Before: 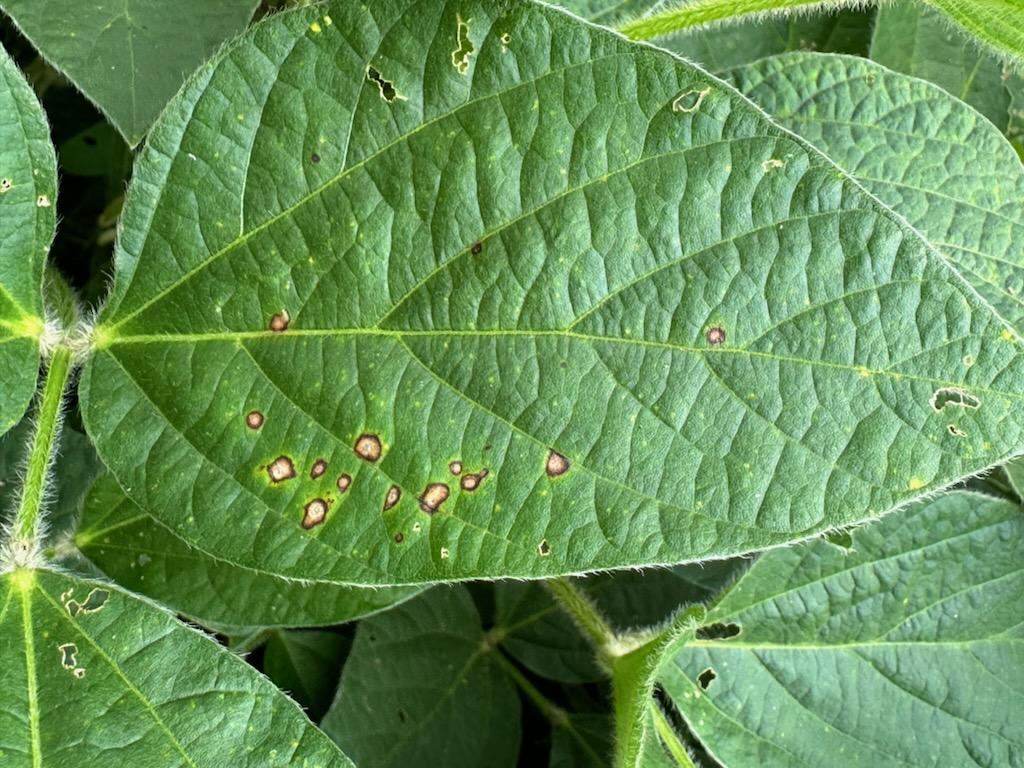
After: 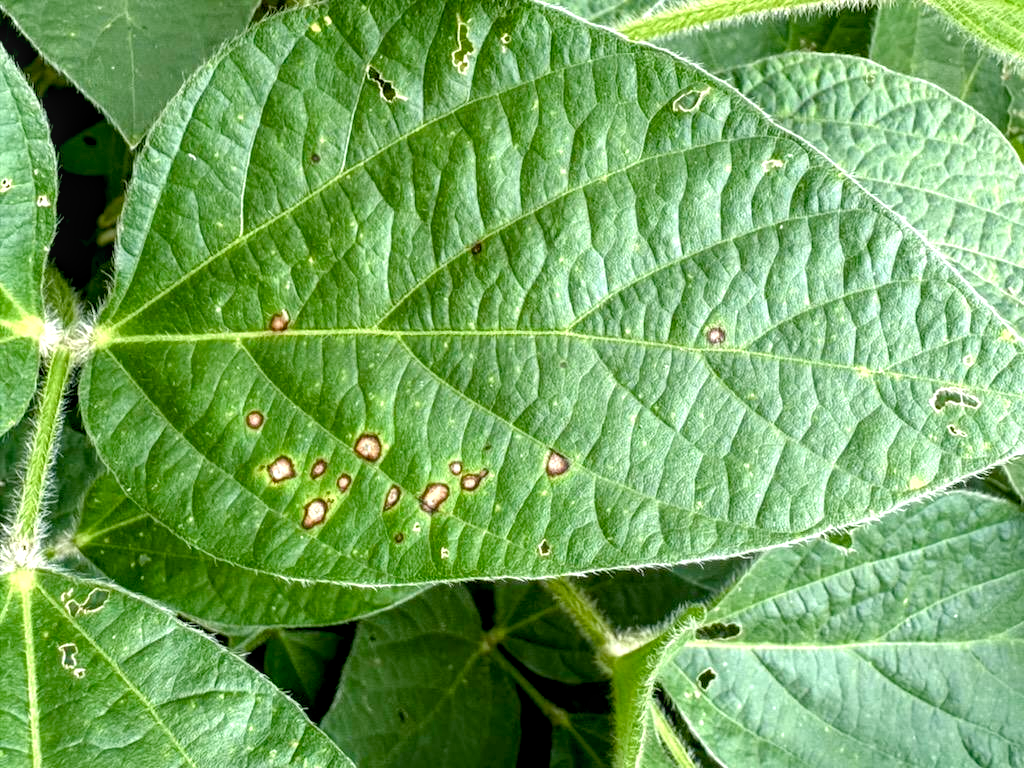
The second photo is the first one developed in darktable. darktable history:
tone equalizer: smoothing 1
color balance rgb: global offset › luminance -0.512%, linear chroma grading › global chroma 15.163%, perceptual saturation grading › global saturation -10.071%, perceptual saturation grading › highlights -26.685%, perceptual saturation grading › shadows 21.857%, perceptual brilliance grading › global brilliance 10.37%, perceptual brilliance grading › shadows 14.778%
local contrast: on, module defaults
